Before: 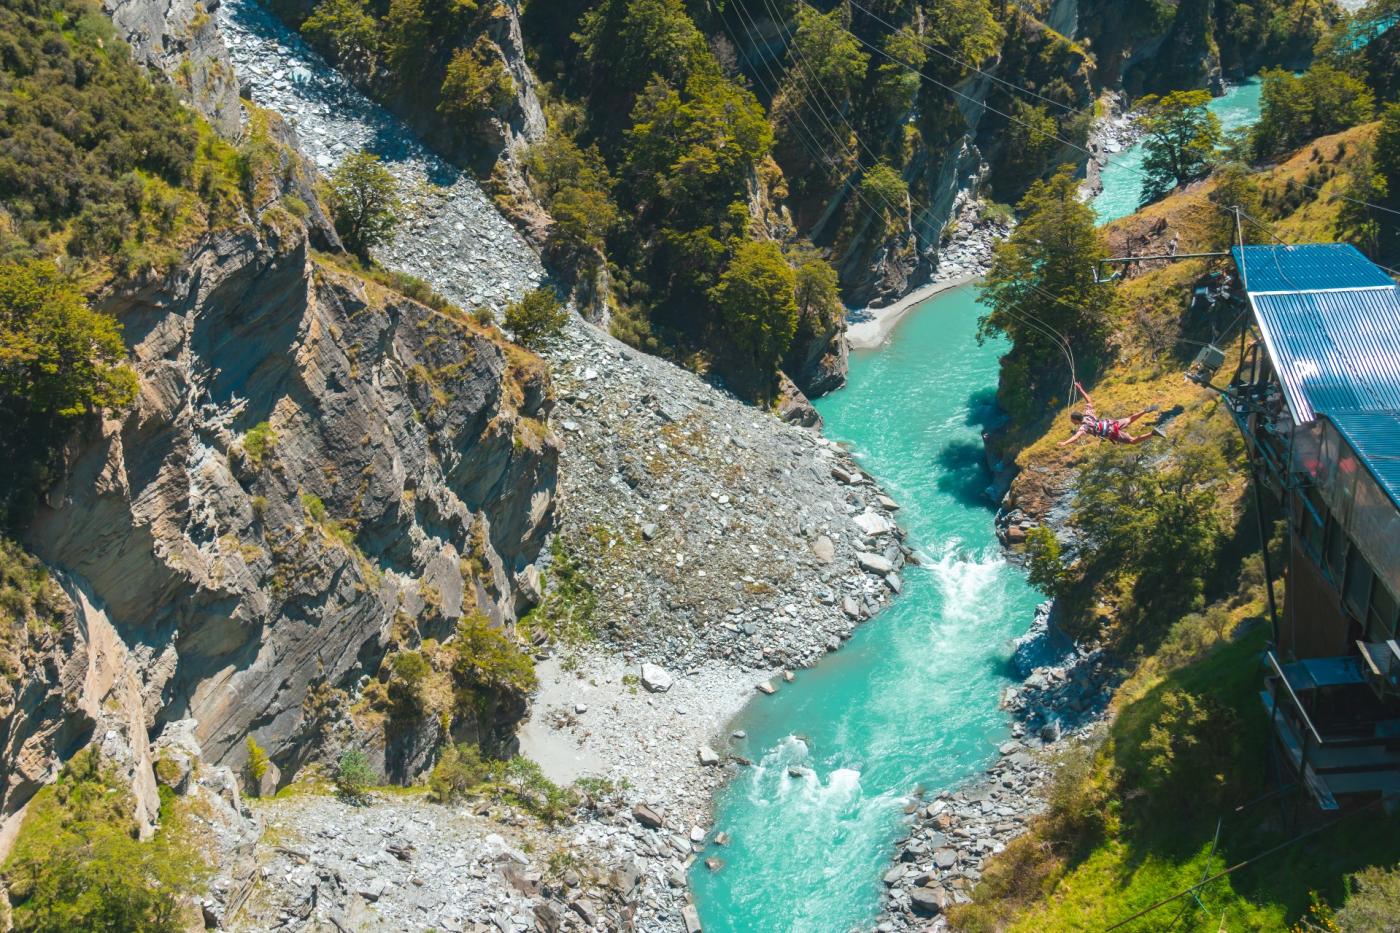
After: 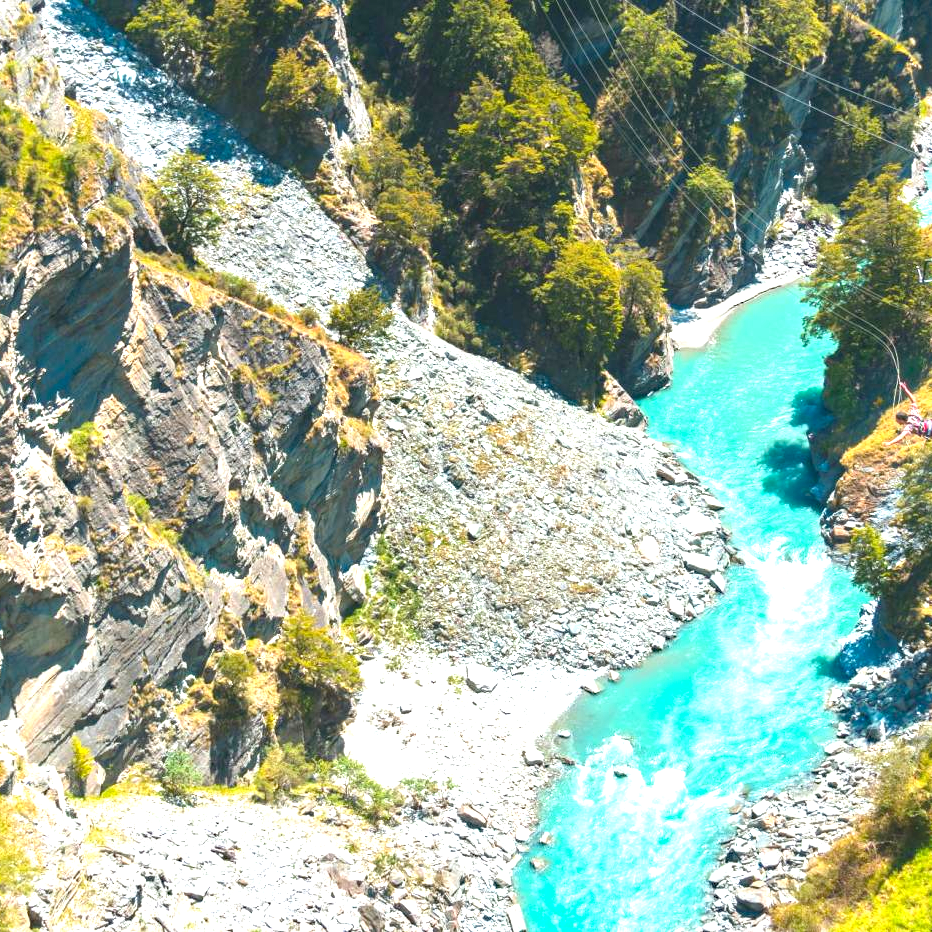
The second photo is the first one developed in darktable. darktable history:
haze removal: compatibility mode true, adaptive false
exposure: exposure 1.262 EV, compensate exposure bias true, compensate highlight preservation false
crop and rotate: left 12.528%, right 20.895%
color balance rgb: shadows fall-off 101.131%, perceptual saturation grading › global saturation 0.844%, mask middle-gray fulcrum 22.039%
